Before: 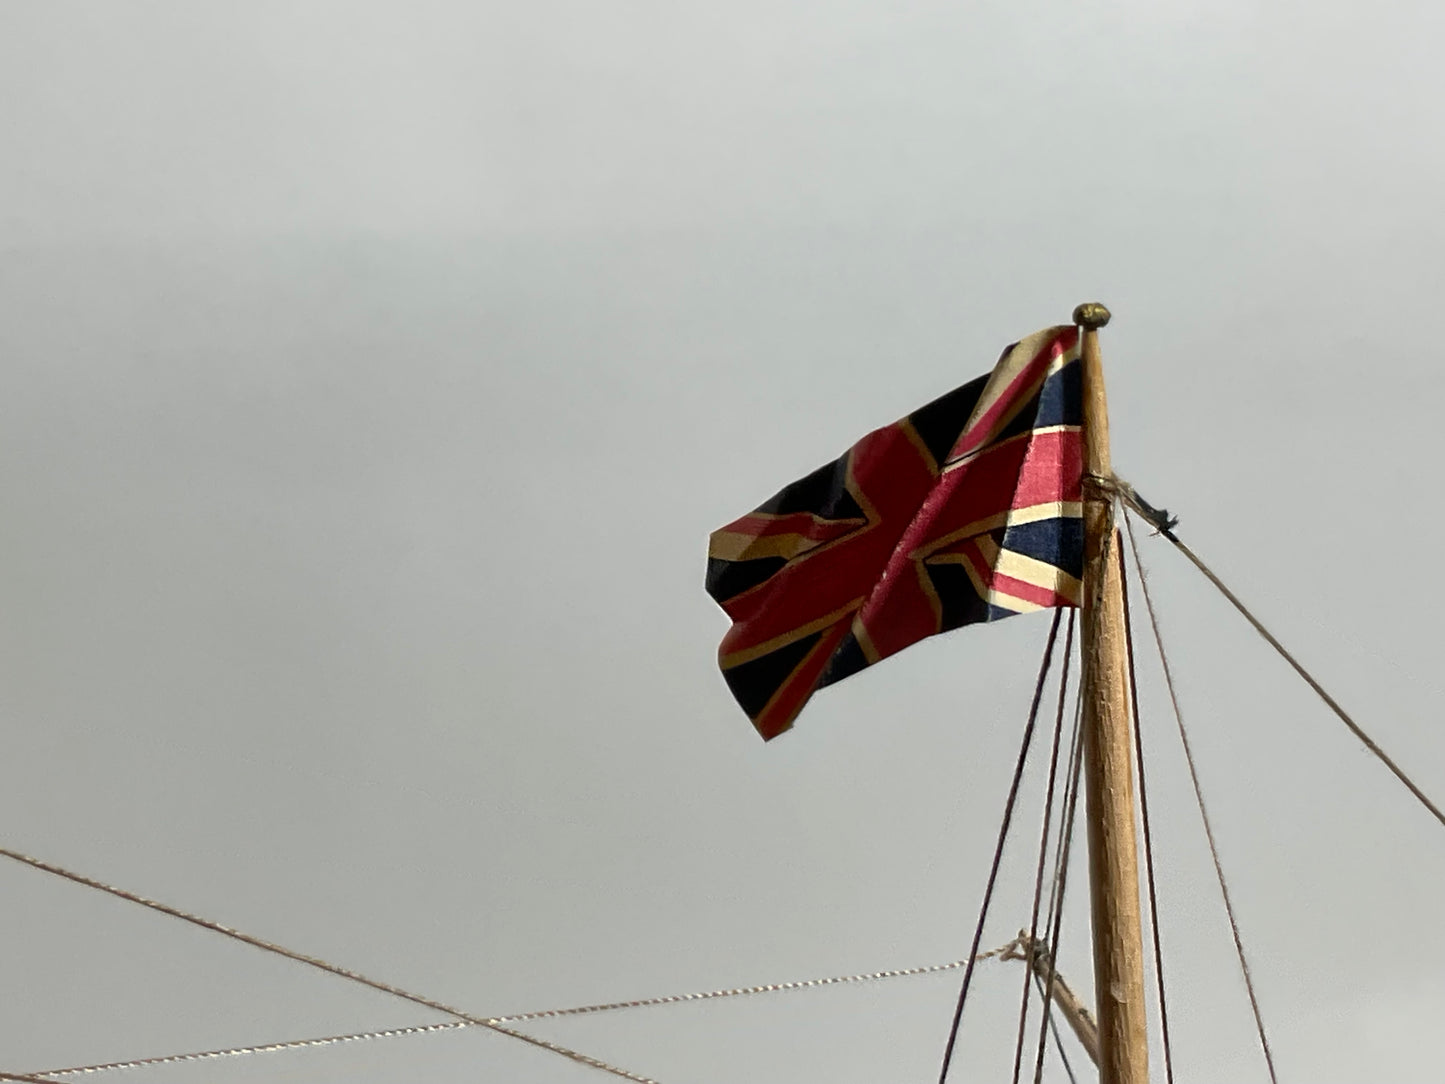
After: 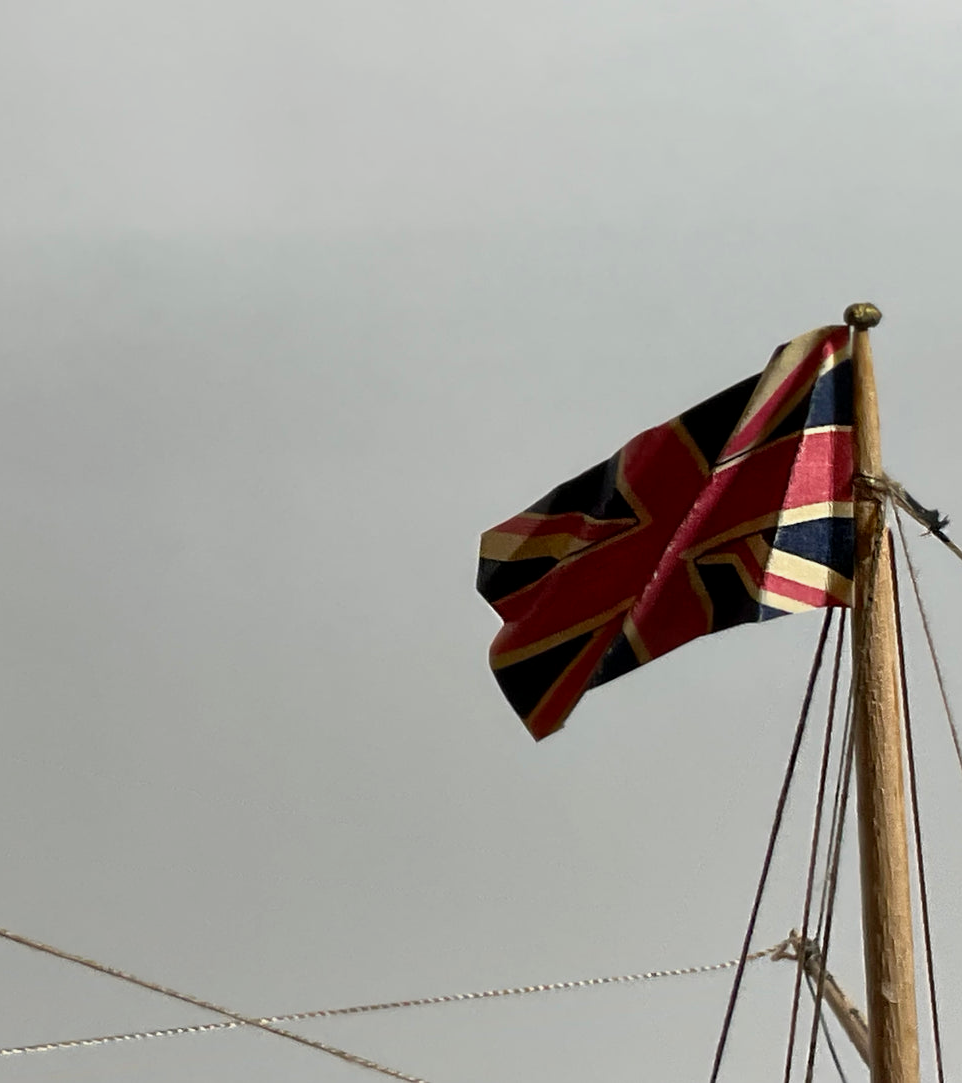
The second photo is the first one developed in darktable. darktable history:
crop and rotate: left 15.87%, right 17.554%
exposure: black level correction 0.001, exposure -0.122 EV, compensate highlight preservation false
